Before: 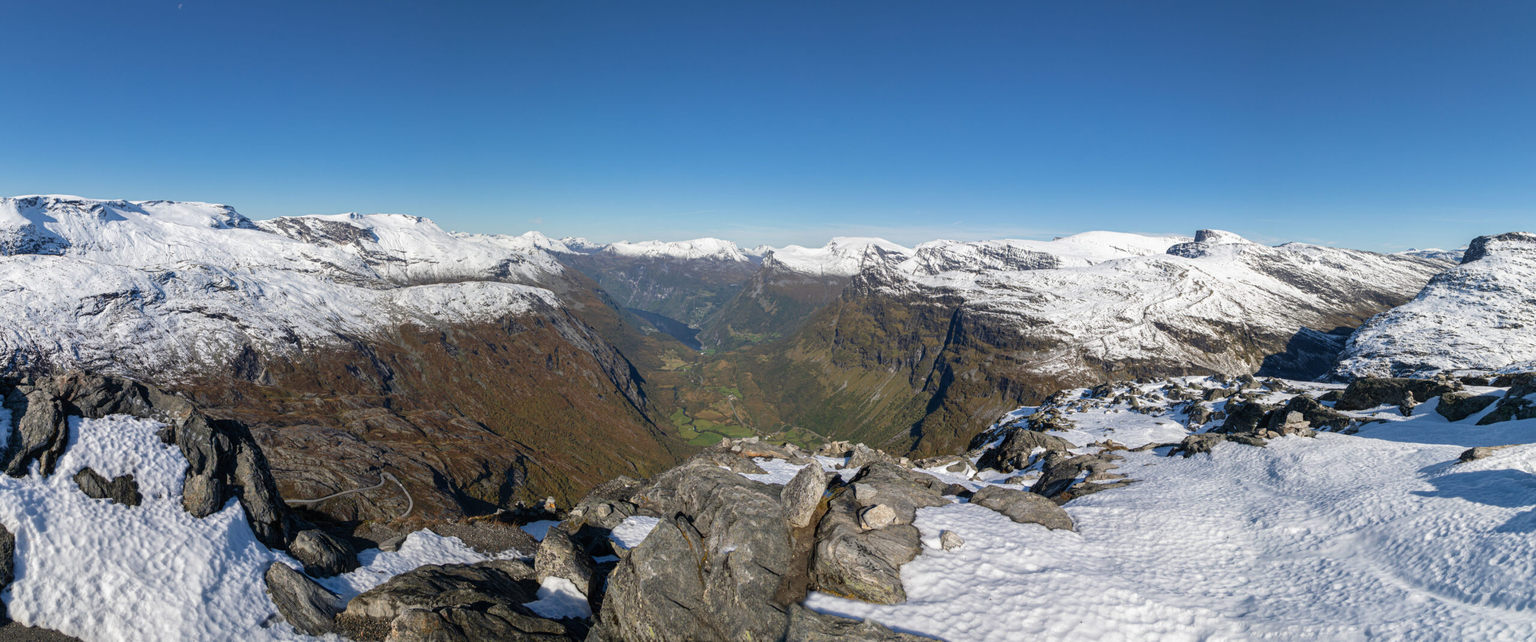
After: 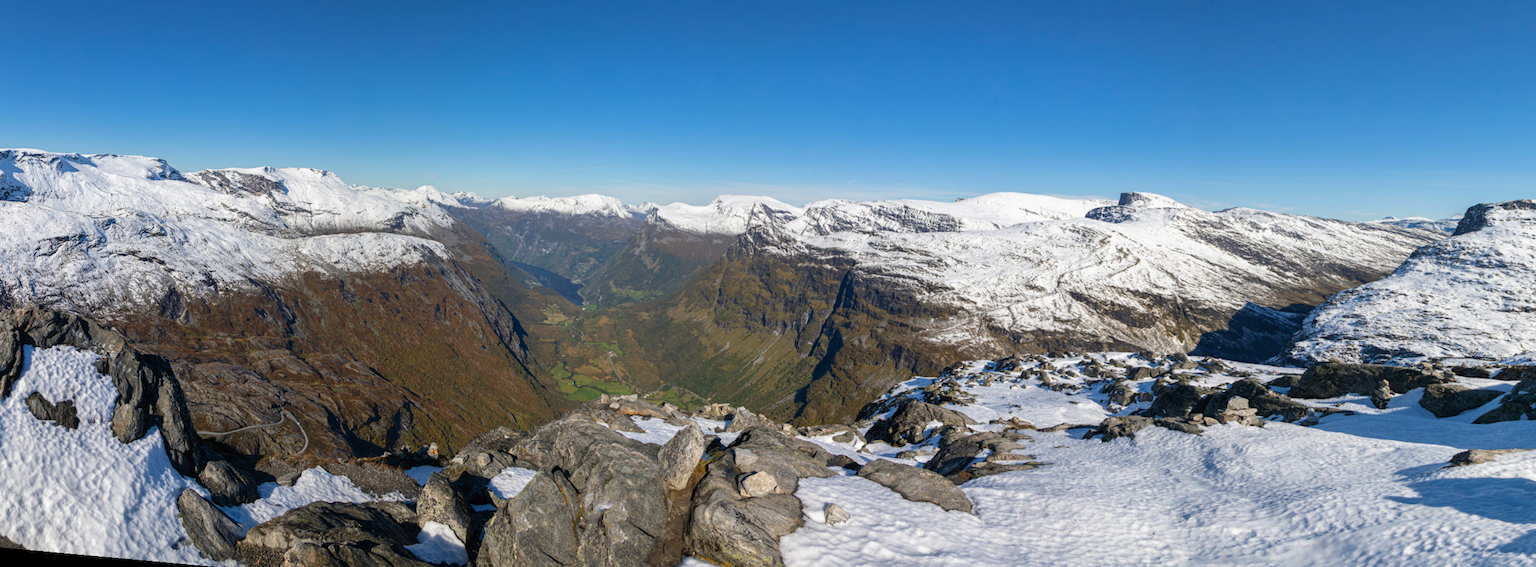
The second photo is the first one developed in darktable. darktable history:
contrast brightness saturation: contrast 0.04, saturation 0.16
rotate and perspective: rotation 1.69°, lens shift (vertical) -0.023, lens shift (horizontal) -0.291, crop left 0.025, crop right 0.988, crop top 0.092, crop bottom 0.842
